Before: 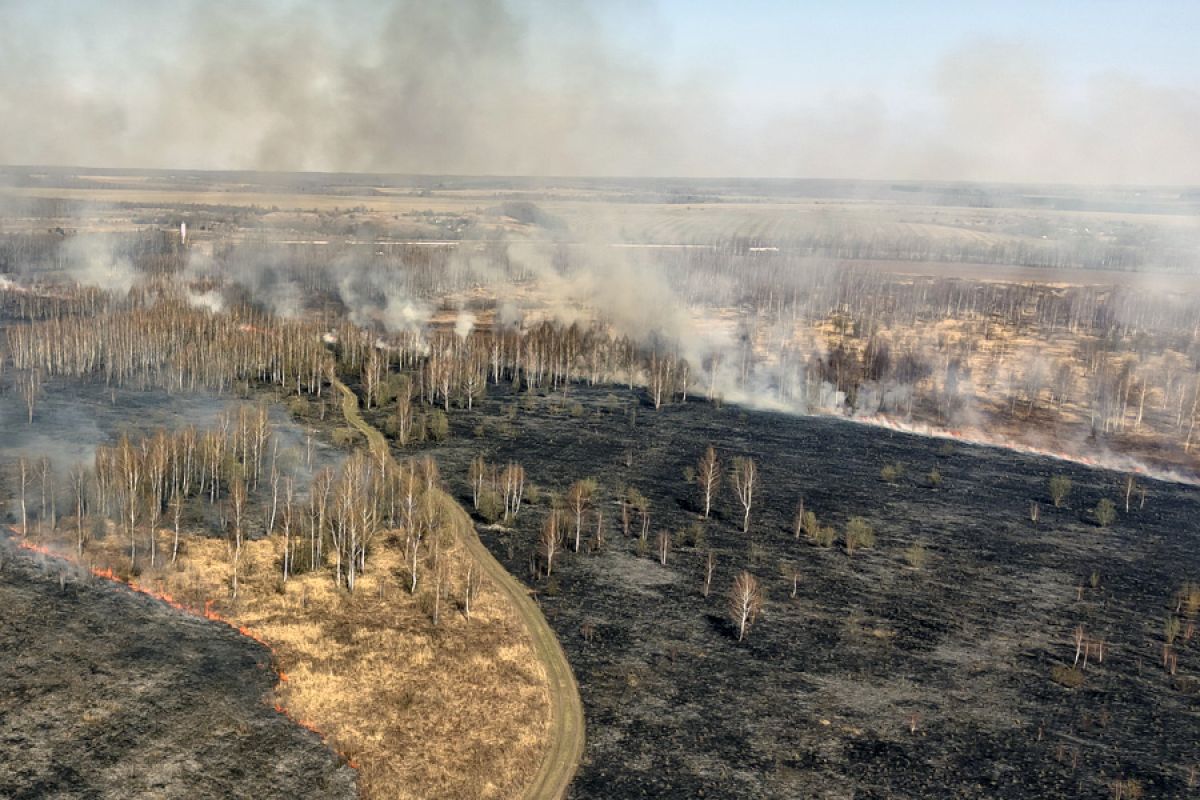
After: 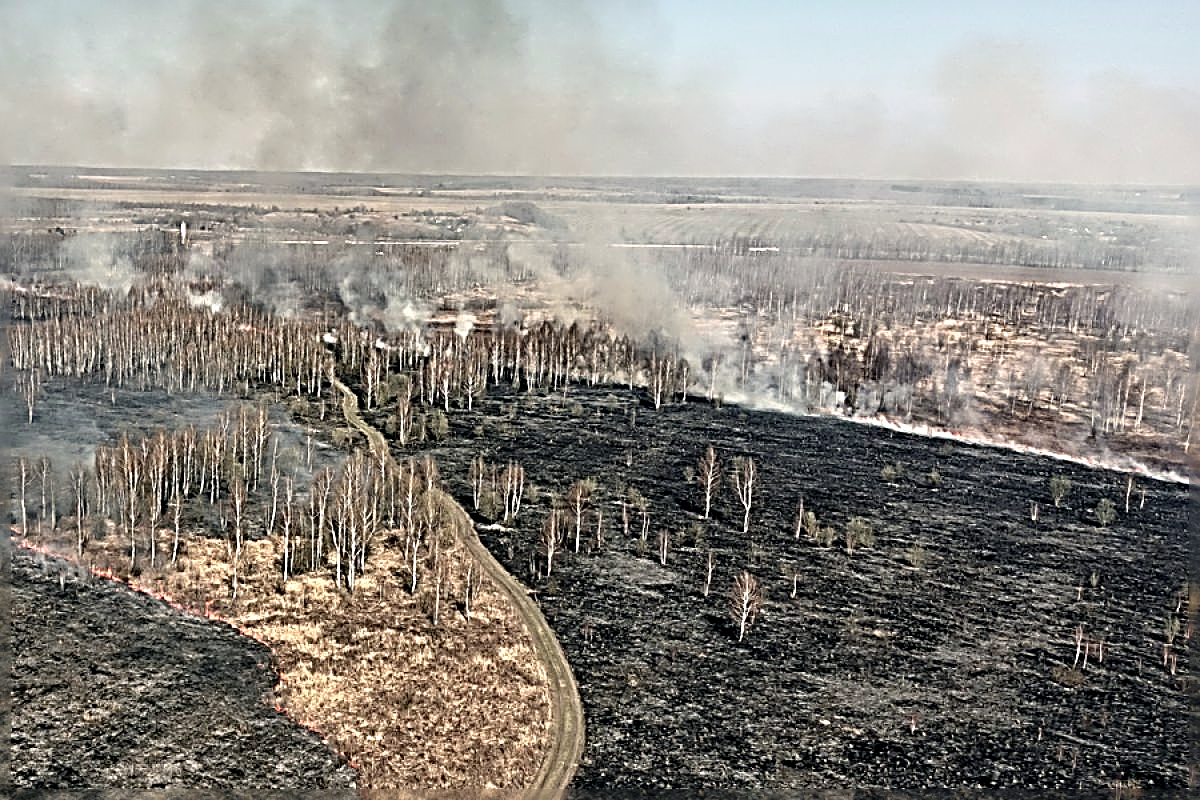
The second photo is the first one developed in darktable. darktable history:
sharpen: radius 4.001, amount 2
color contrast: blue-yellow contrast 0.7
